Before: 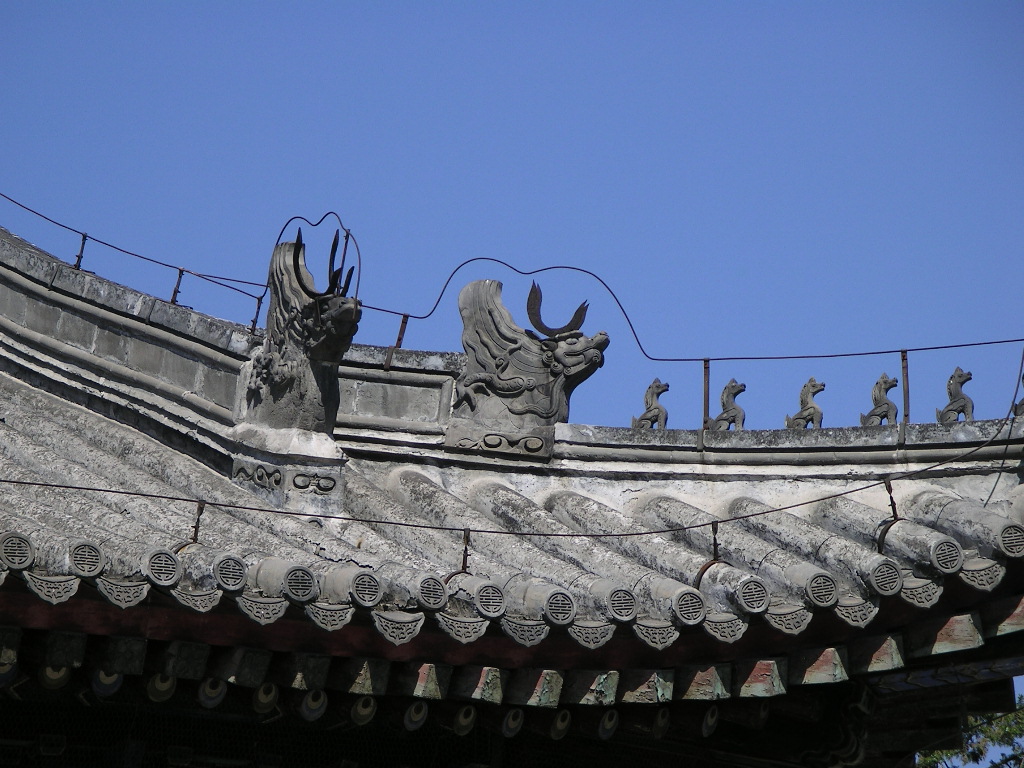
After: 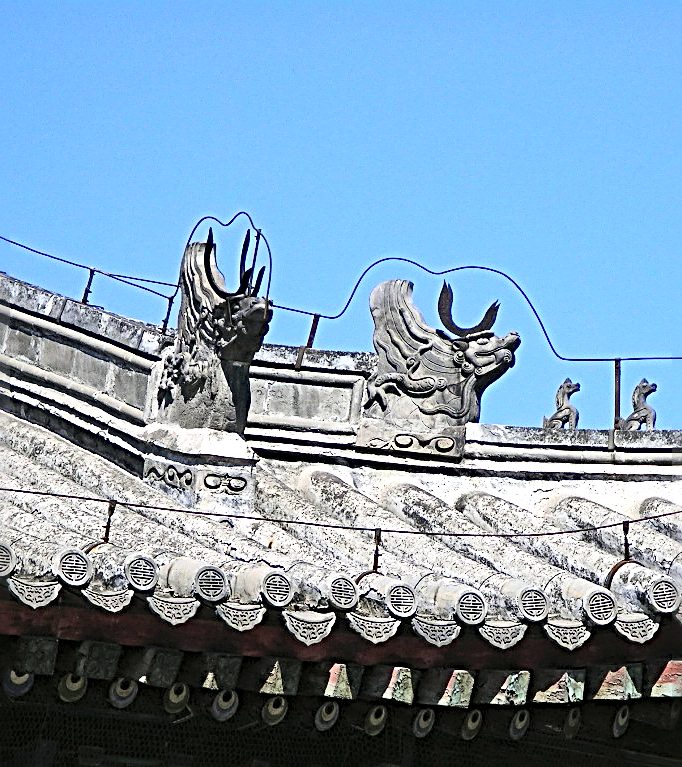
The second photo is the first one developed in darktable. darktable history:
shadows and highlights: shadows 37.27, highlights -28.18, soften with gaussian
contrast brightness saturation: contrast 0.2, brightness 0.16, saturation 0.22
exposure: black level correction 0, exposure 0.95 EV, compensate exposure bias true, compensate highlight preservation false
haze removal: adaptive false
sharpen: radius 3.69, amount 0.928
crop and rotate: left 8.786%, right 24.548%
